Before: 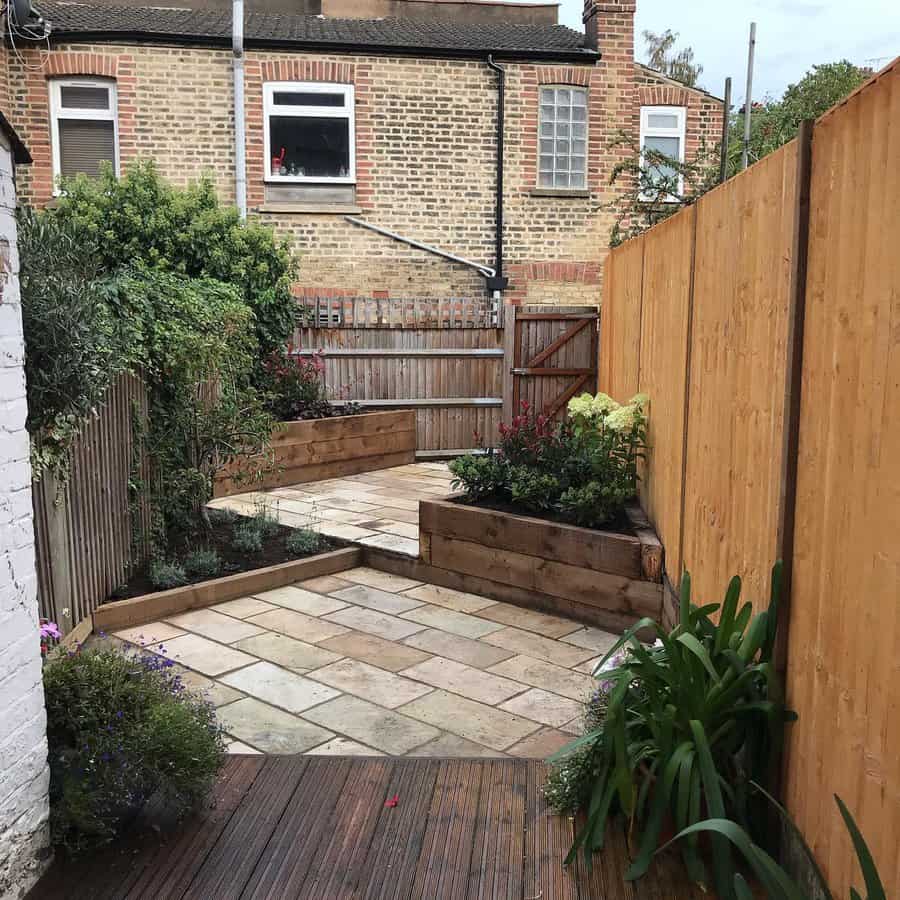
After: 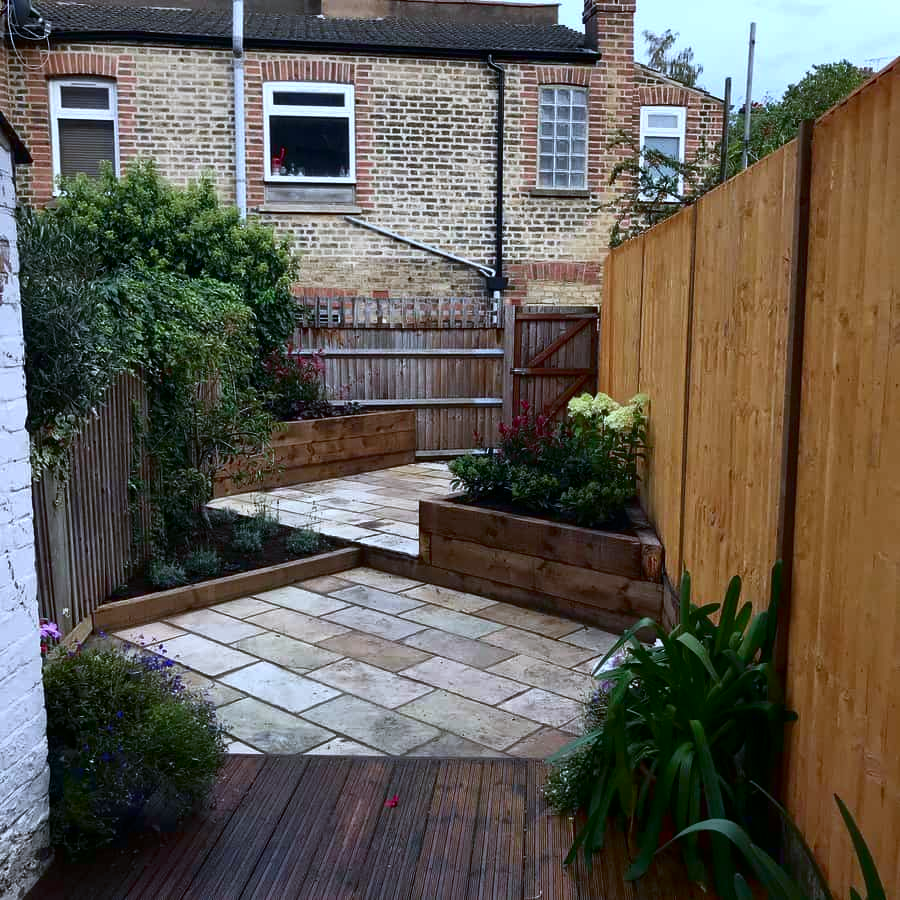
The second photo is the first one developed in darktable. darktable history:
shadows and highlights: shadows 43.06, highlights 6.94
white balance: red 0.926, green 1.003, blue 1.133
contrast brightness saturation: contrast 0.13, brightness -0.24, saturation 0.14
